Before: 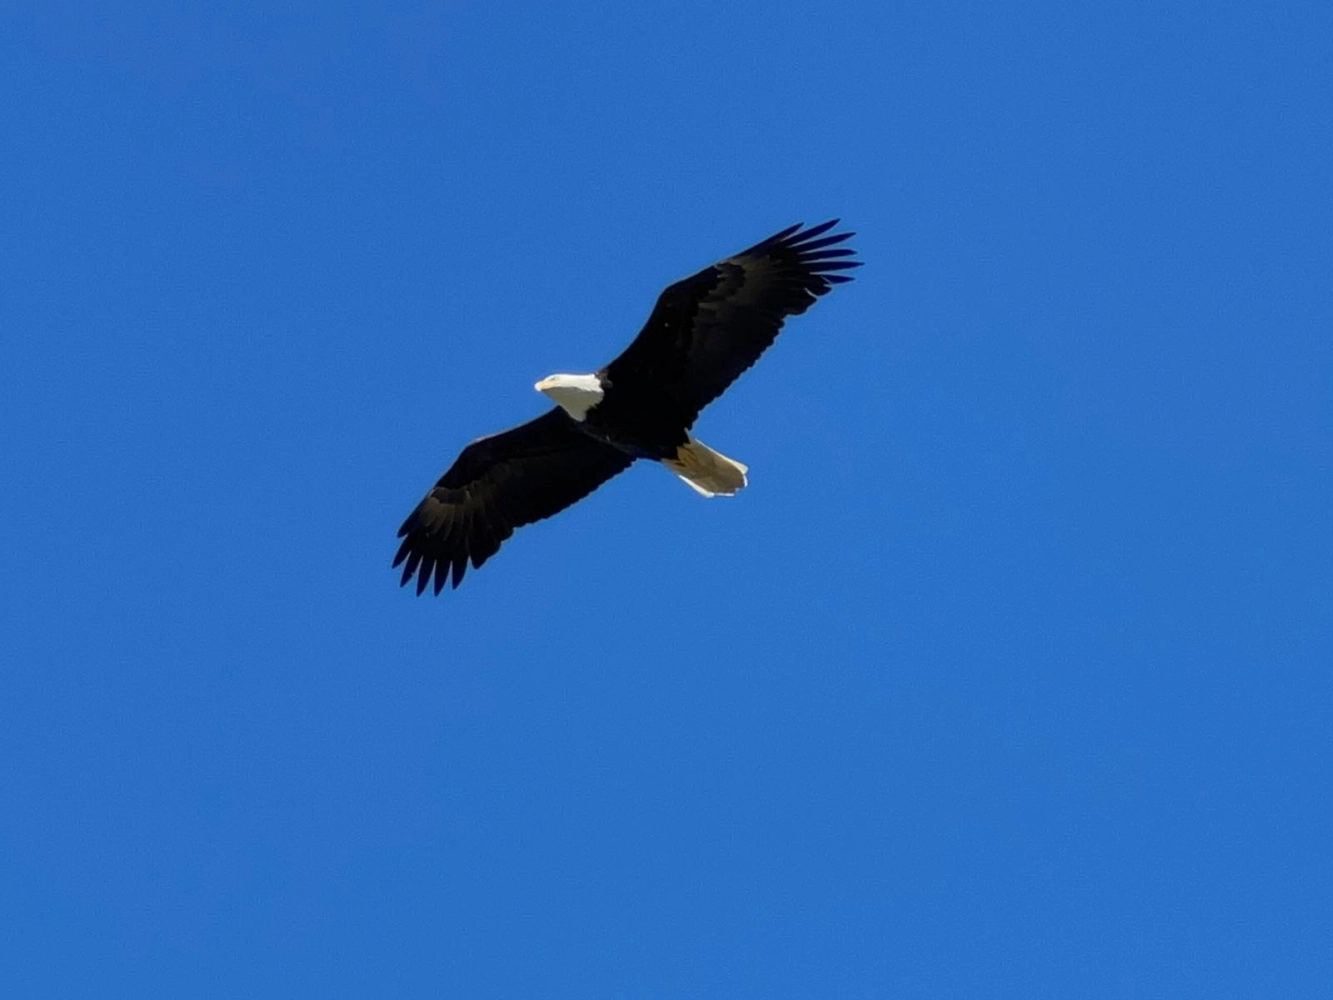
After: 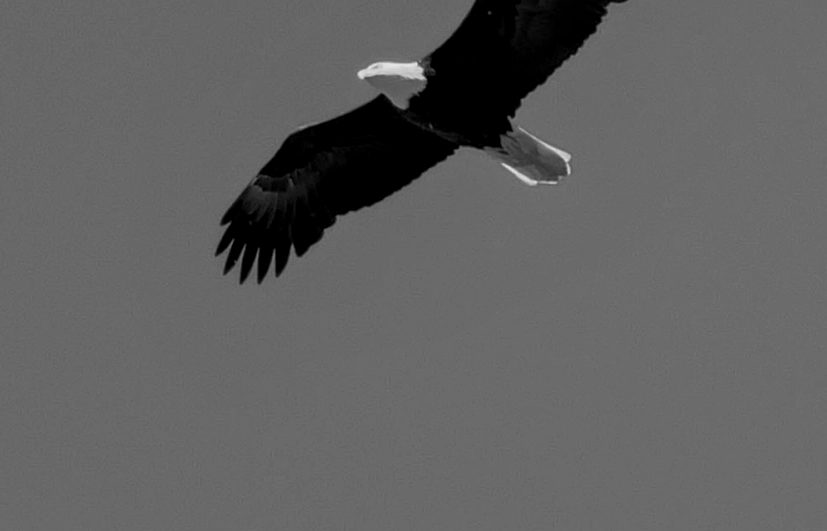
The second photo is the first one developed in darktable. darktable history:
contrast brightness saturation: contrast 0.05, brightness 0.06, saturation 0.01
monochrome: a -71.75, b 75.82
crop: left 13.312%, top 31.28%, right 24.627%, bottom 15.582%
local contrast: on, module defaults
